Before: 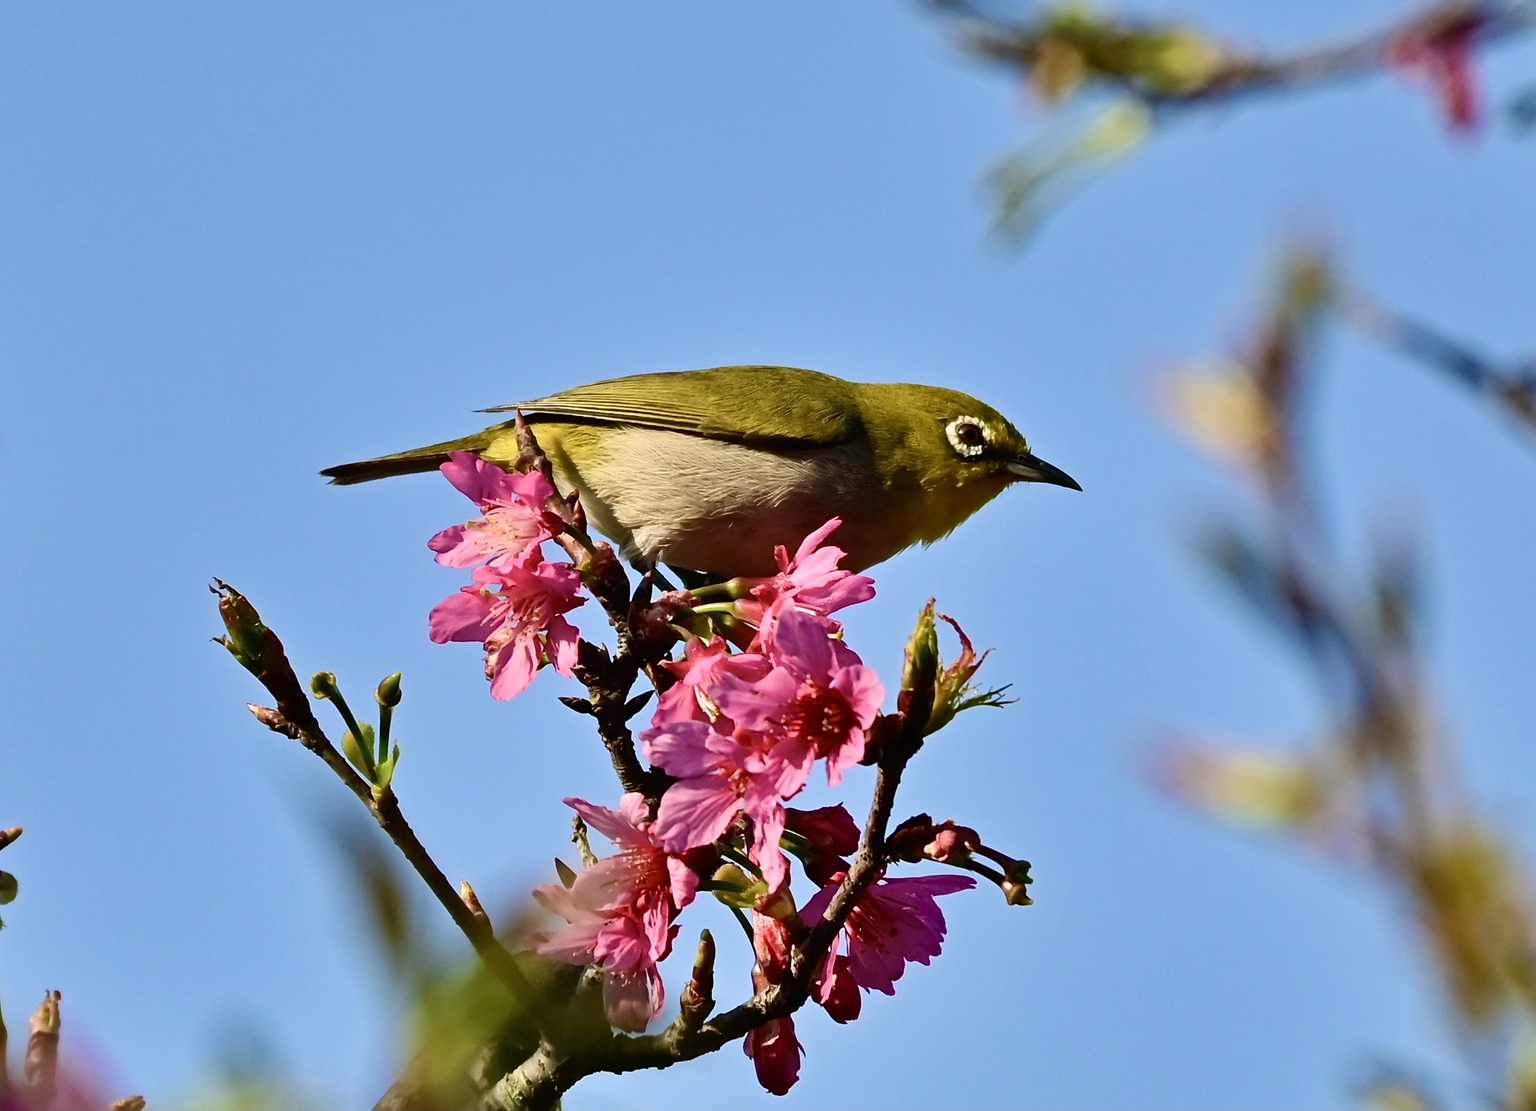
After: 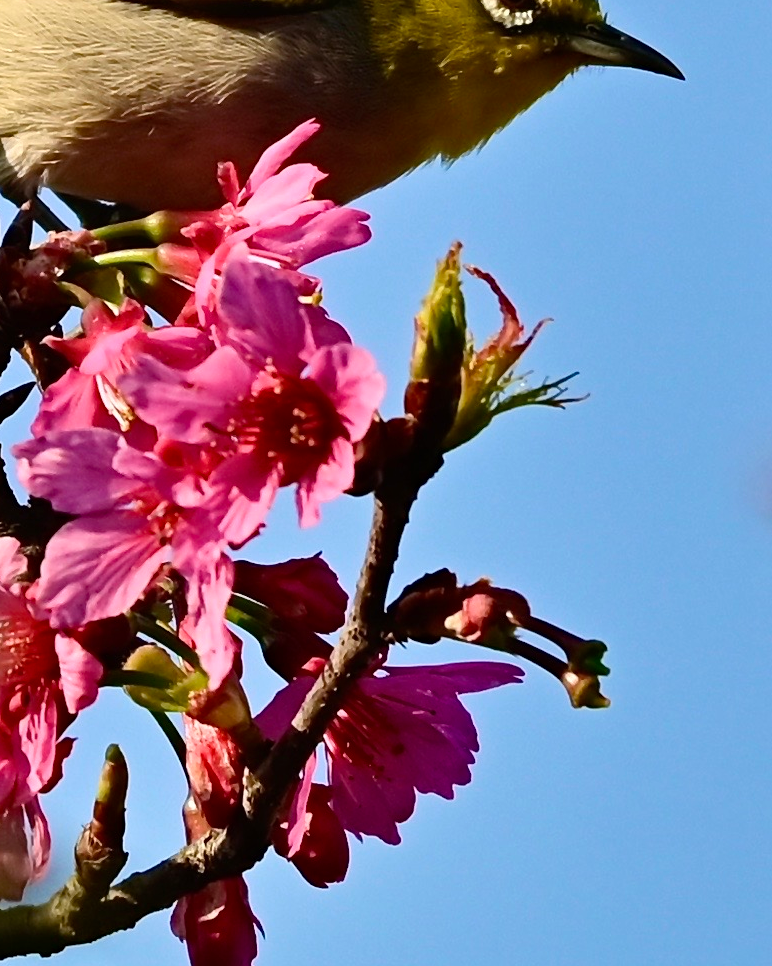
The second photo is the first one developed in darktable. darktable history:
haze removal: strength 0.09, compatibility mode true, adaptive false
crop: left 41.103%, top 39.512%, right 25.735%, bottom 3.108%
